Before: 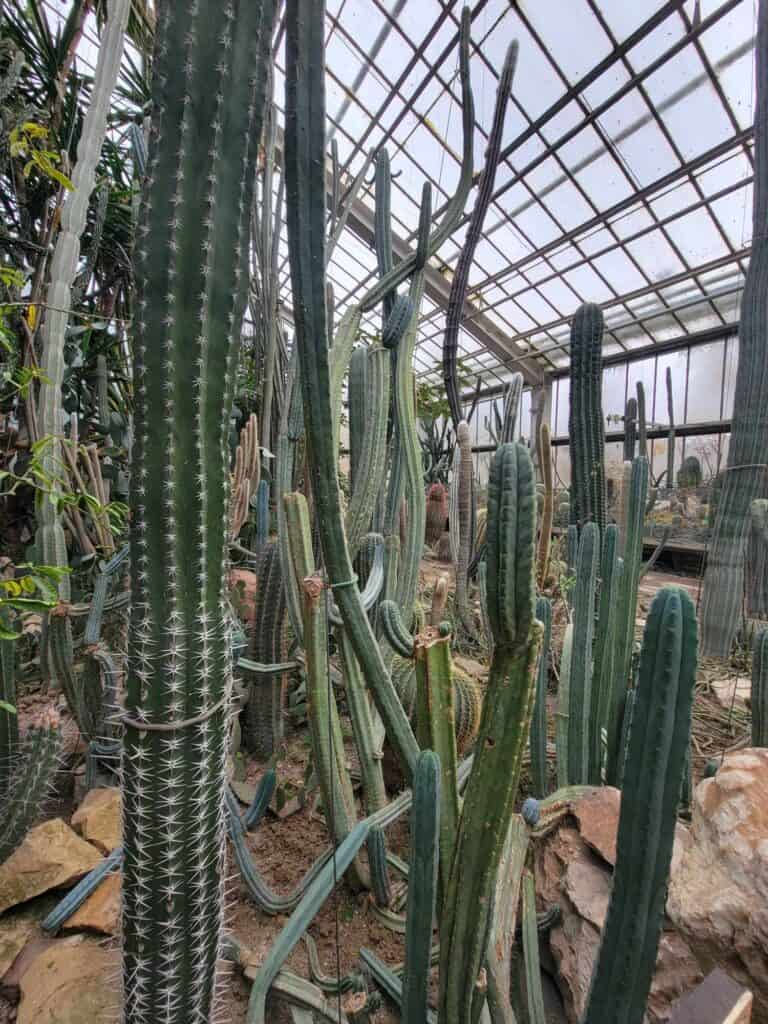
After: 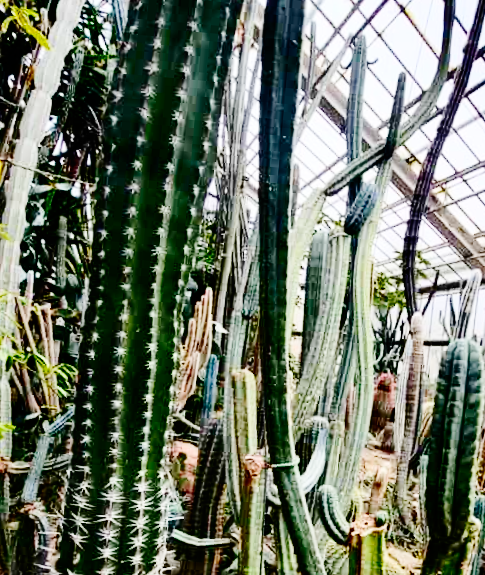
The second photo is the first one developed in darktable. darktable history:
contrast brightness saturation: contrast 0.28
crop and rotate: angle -4.99°, left 2.122%, top 6.945%, right 27.566%, bottom 30.519%
base curve: curves: ch0 [(0, 0) (0.036, 0.01) (0.123, 0.254) (0.258, 0.504) (0.507, 0.748) (1, 1)], preserve colors none
